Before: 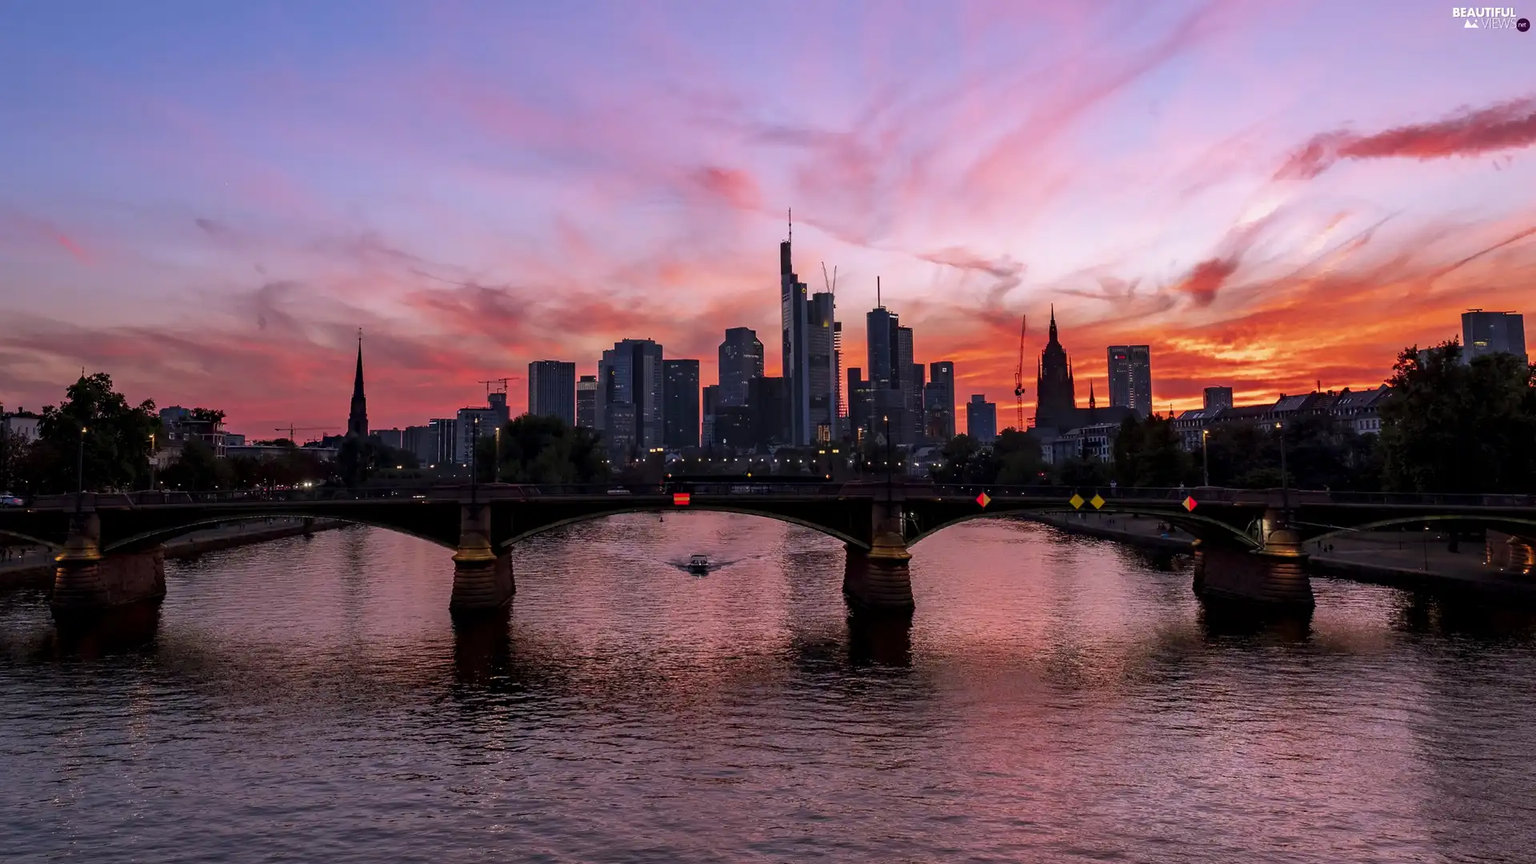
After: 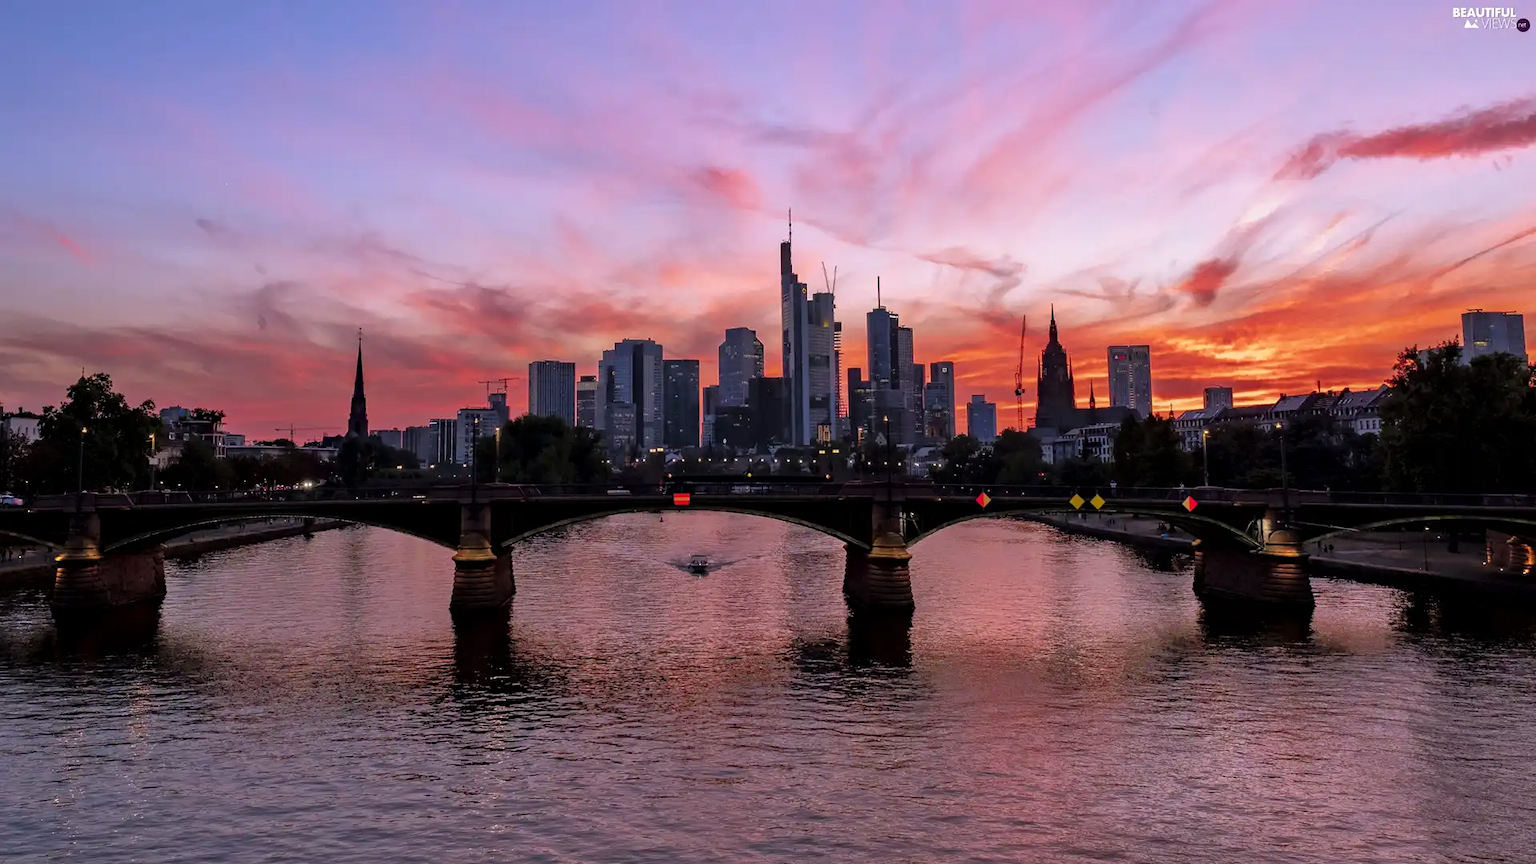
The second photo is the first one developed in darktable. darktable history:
tone equalizer: -8 EV -0.521 EV, -7 EV -0.308 EV, -6 EV -0.107 EV, -5 EV 0.41 EV, -4 EV 0.959 EV, -3 EV 0.796 EV, -2 EV -0.008 EV, -1 EV 0.133 EV, +0 EV -0.028 EV
